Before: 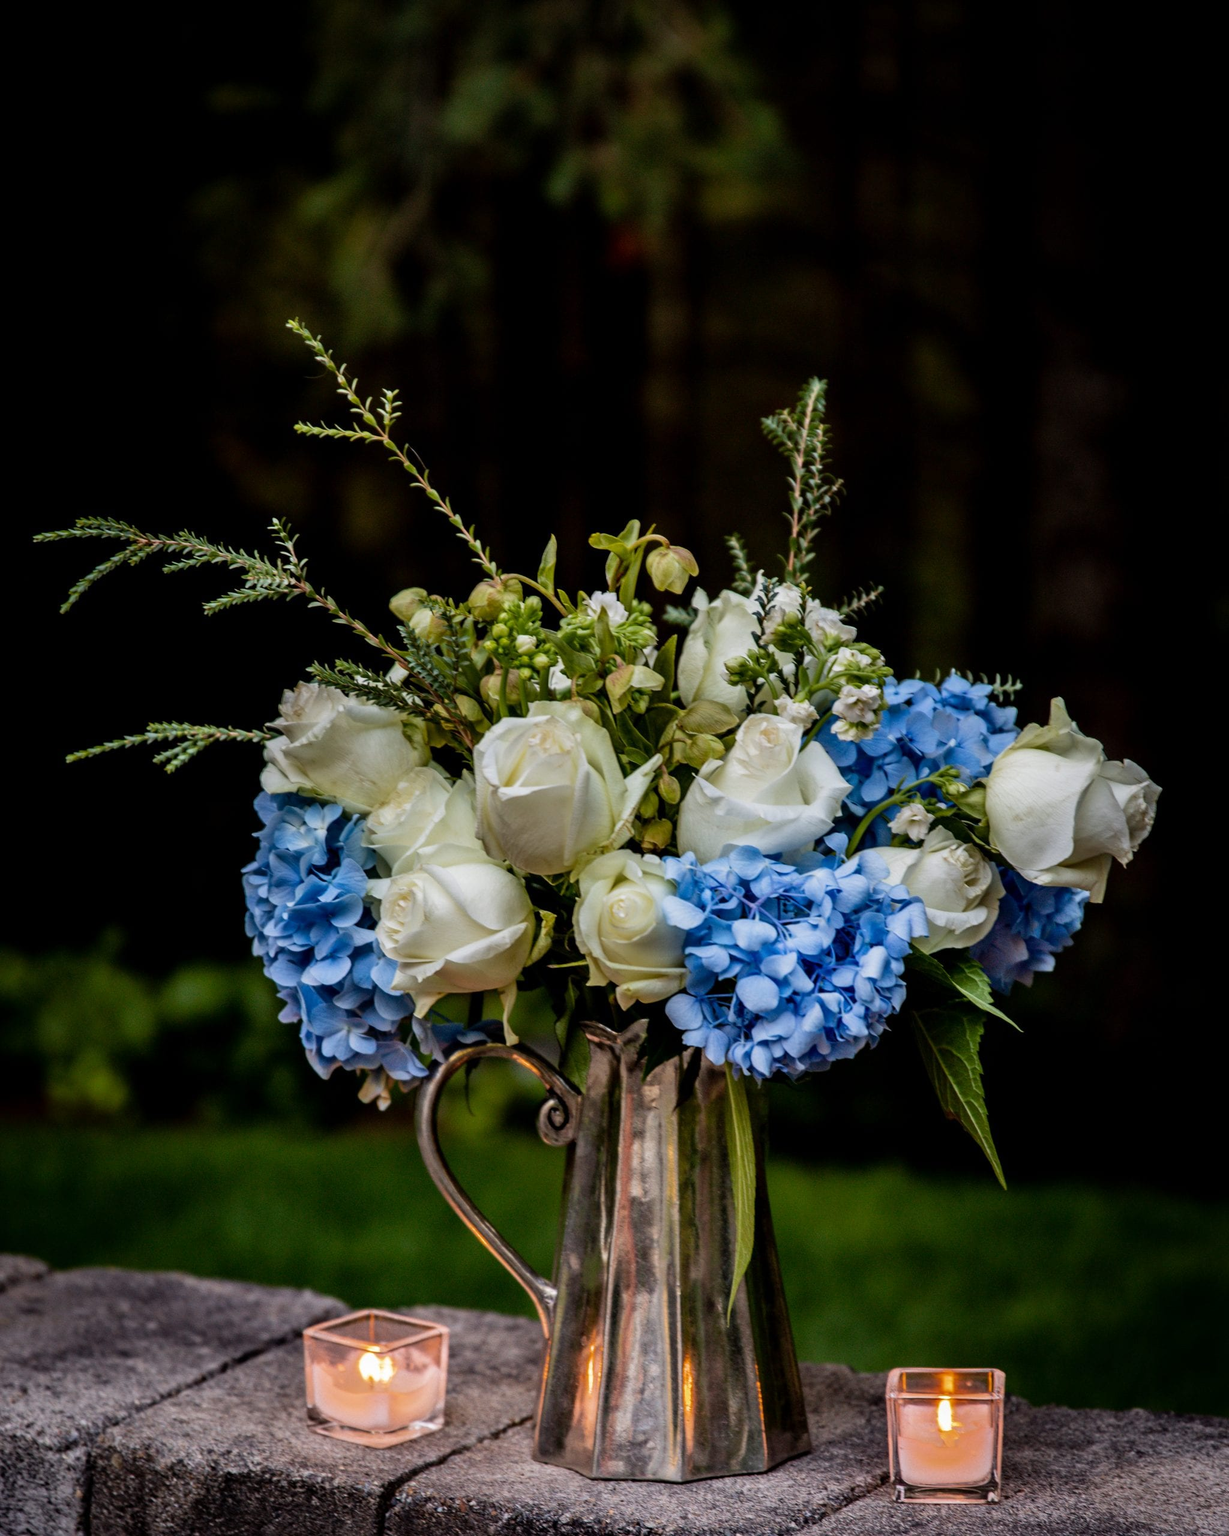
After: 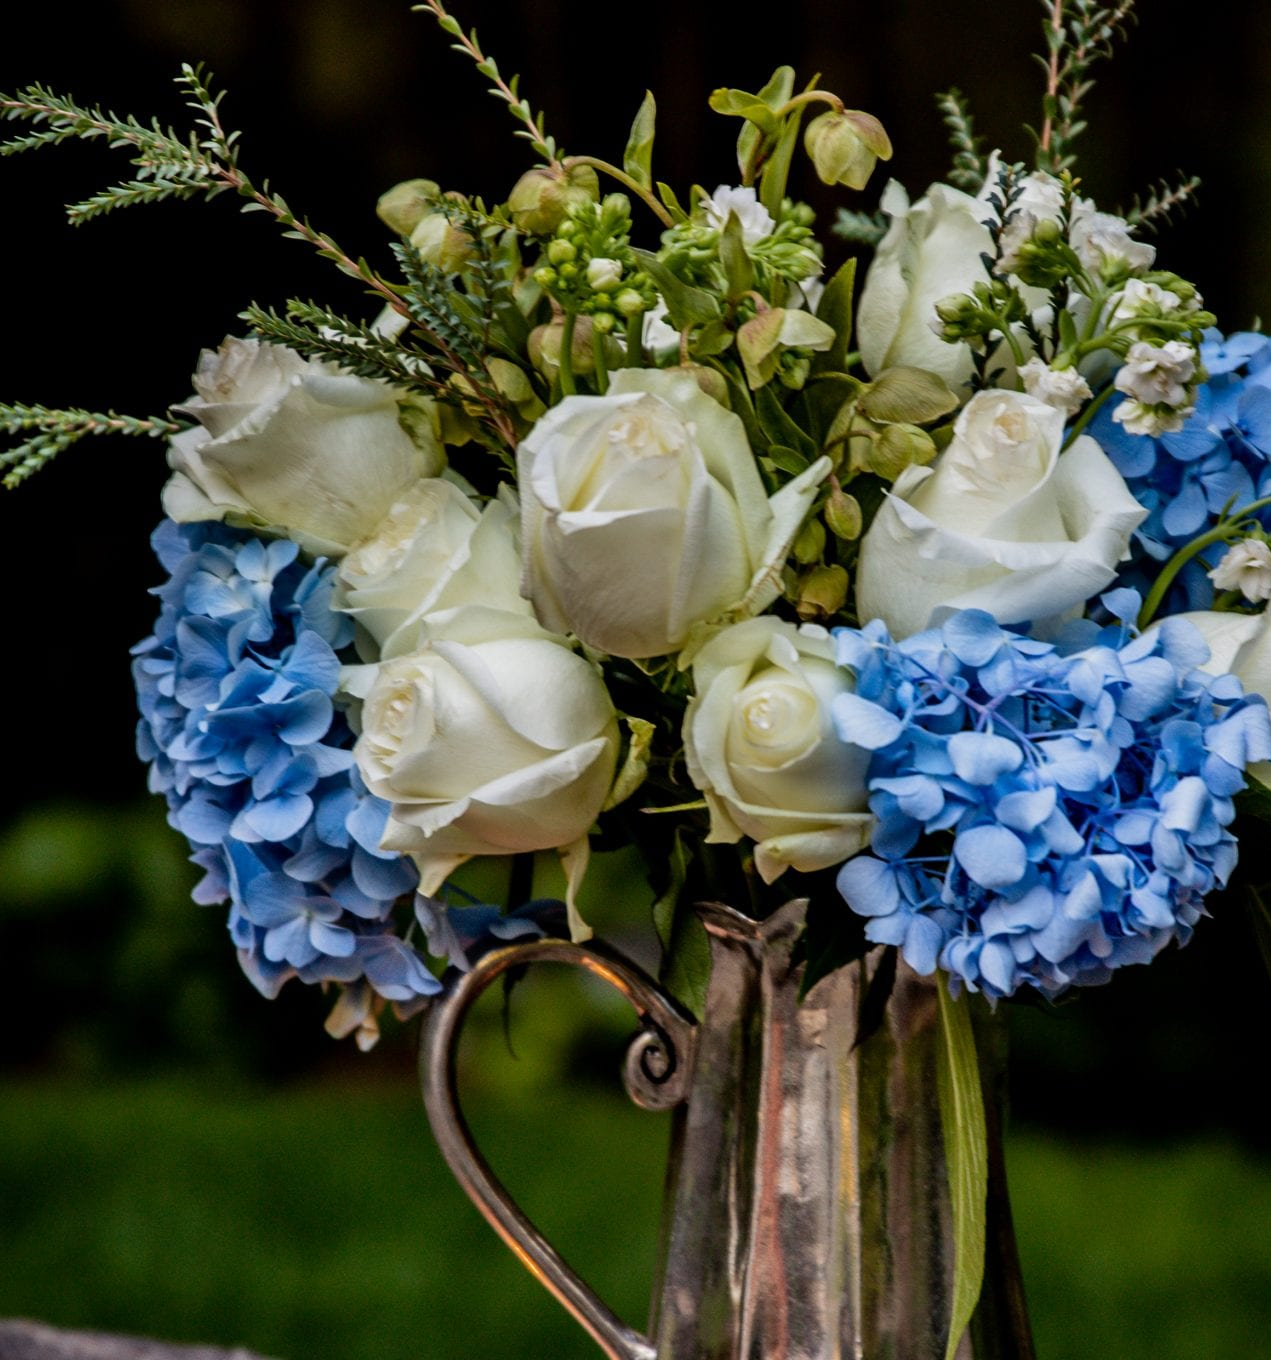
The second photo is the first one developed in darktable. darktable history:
crop: left 13.312%, top 31.28%, right 24.627%, bottom 15.582%
